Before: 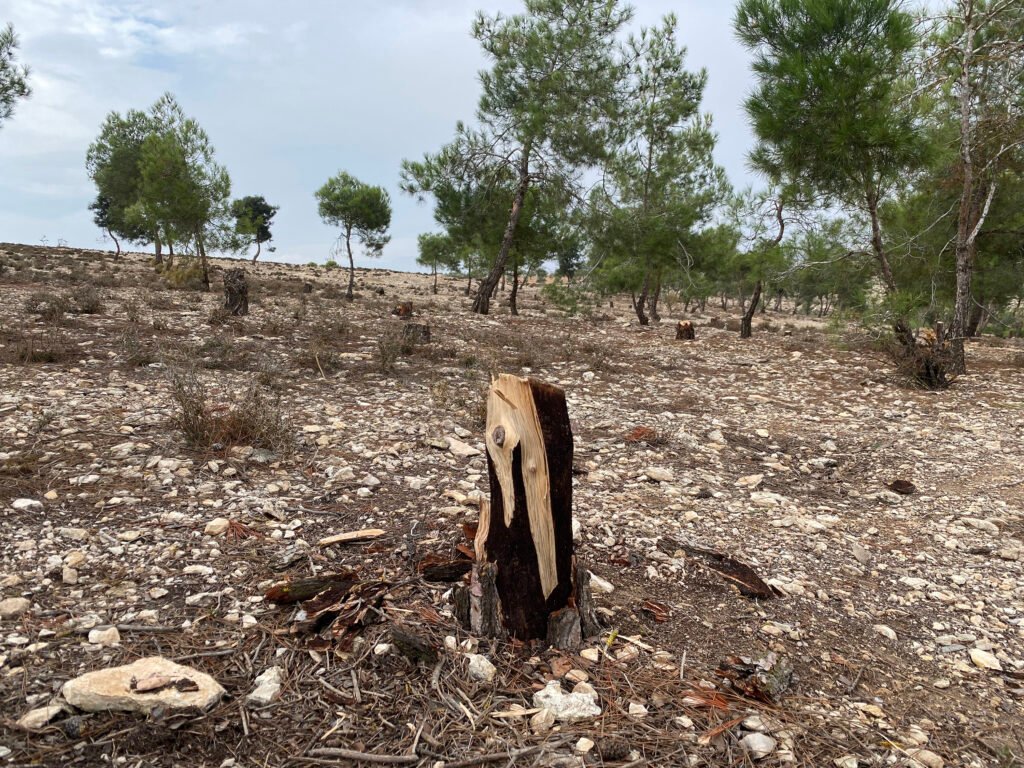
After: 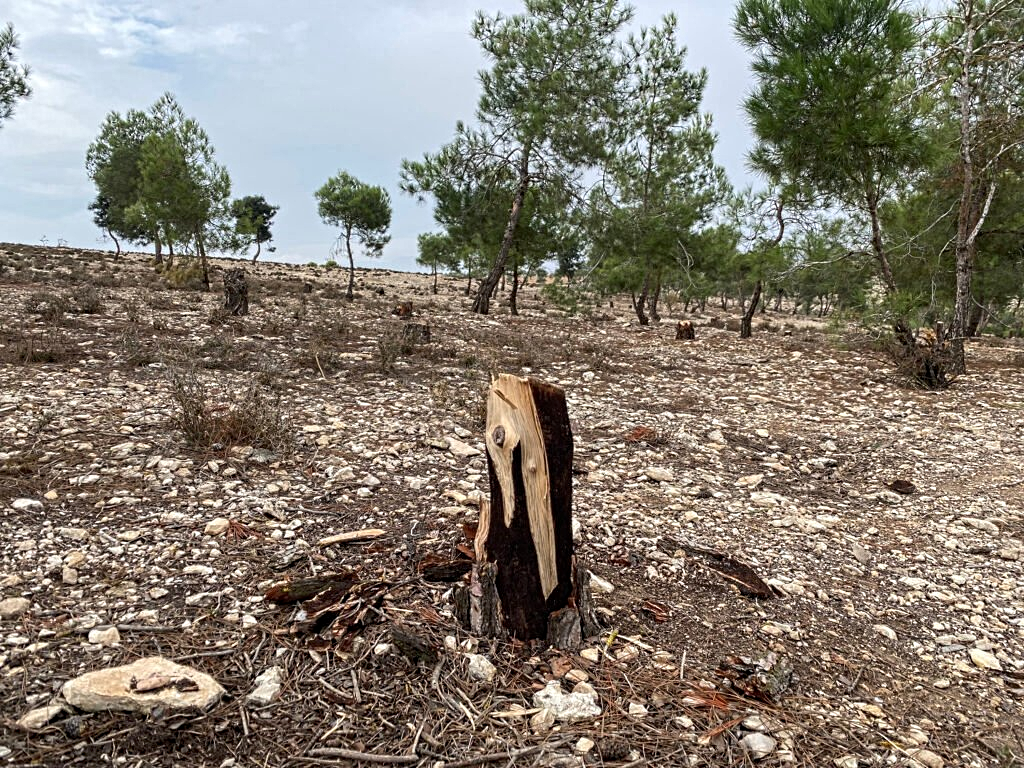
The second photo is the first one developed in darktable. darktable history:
contrast equalizer: y [[0.5, 0.5, 0.5, 0.539, 0.64, 0.611], [0.5 ×6], [0.5 ×6], [0 ×6], [0 ×6]]
